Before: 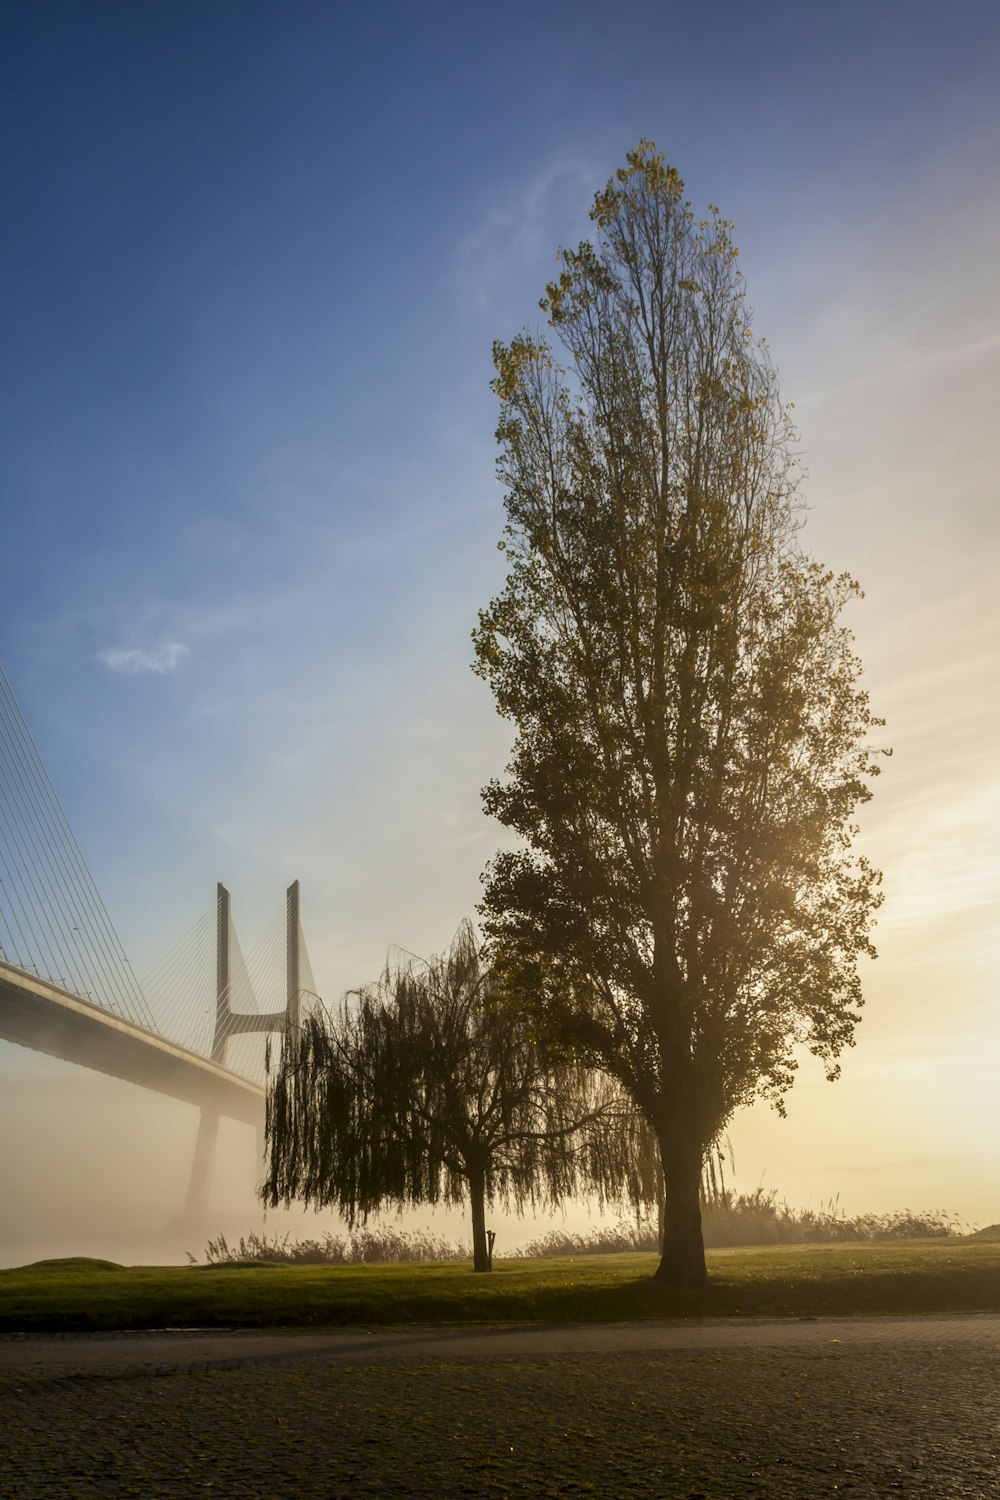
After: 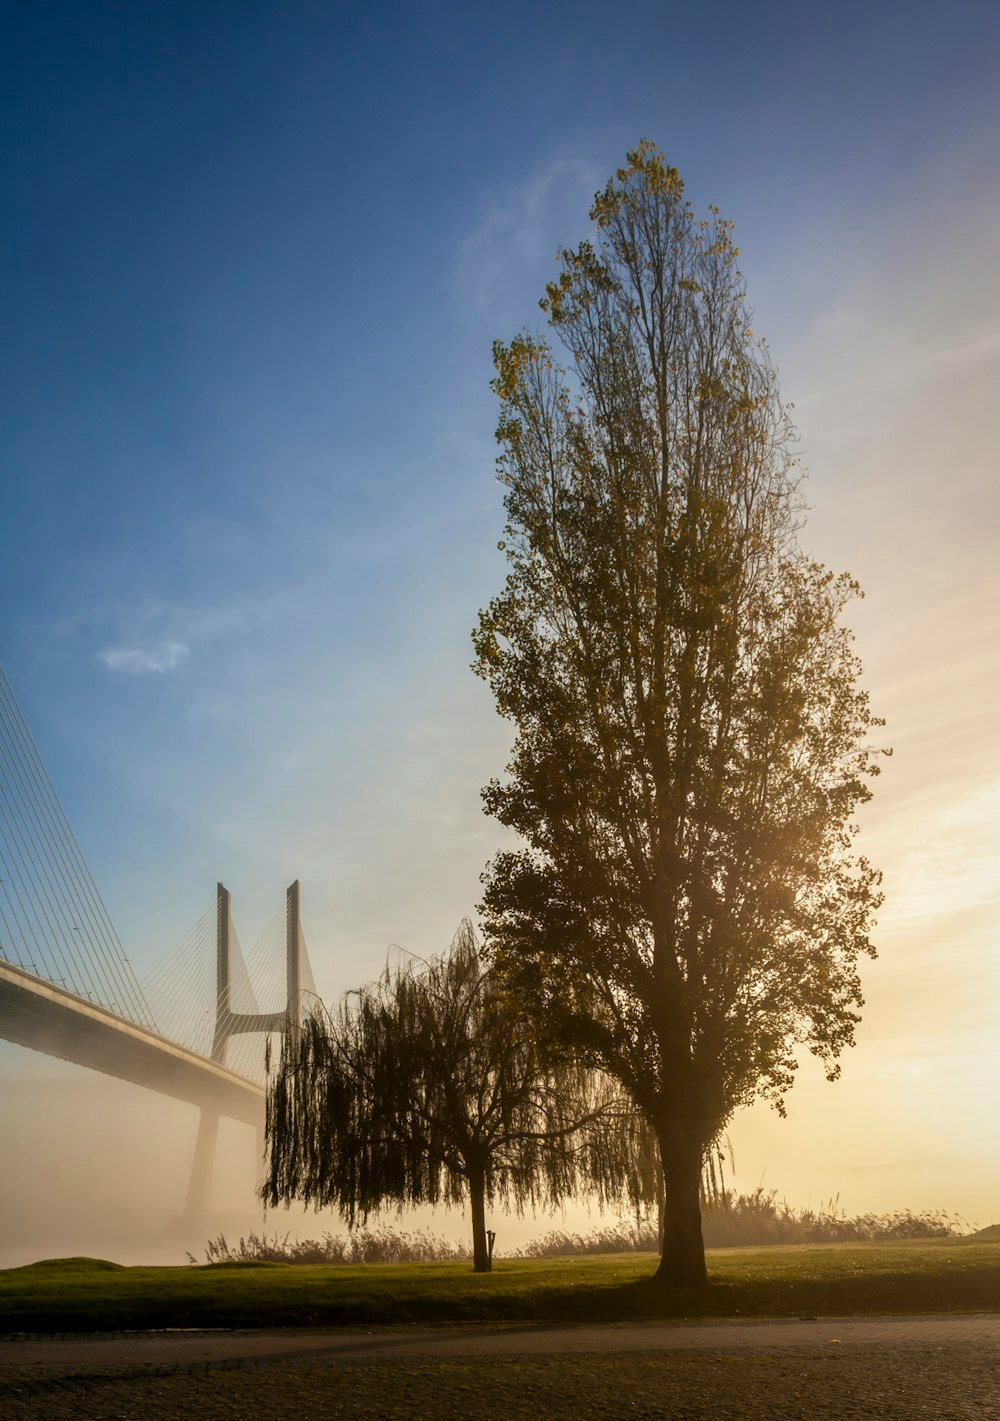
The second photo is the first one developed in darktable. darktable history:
crop and rotate: top 0.001%, bottom 5.211%
base curve: curves: ch0 [(0, 0) (0.303, 0.277) (1, 1)], preserve colors none
